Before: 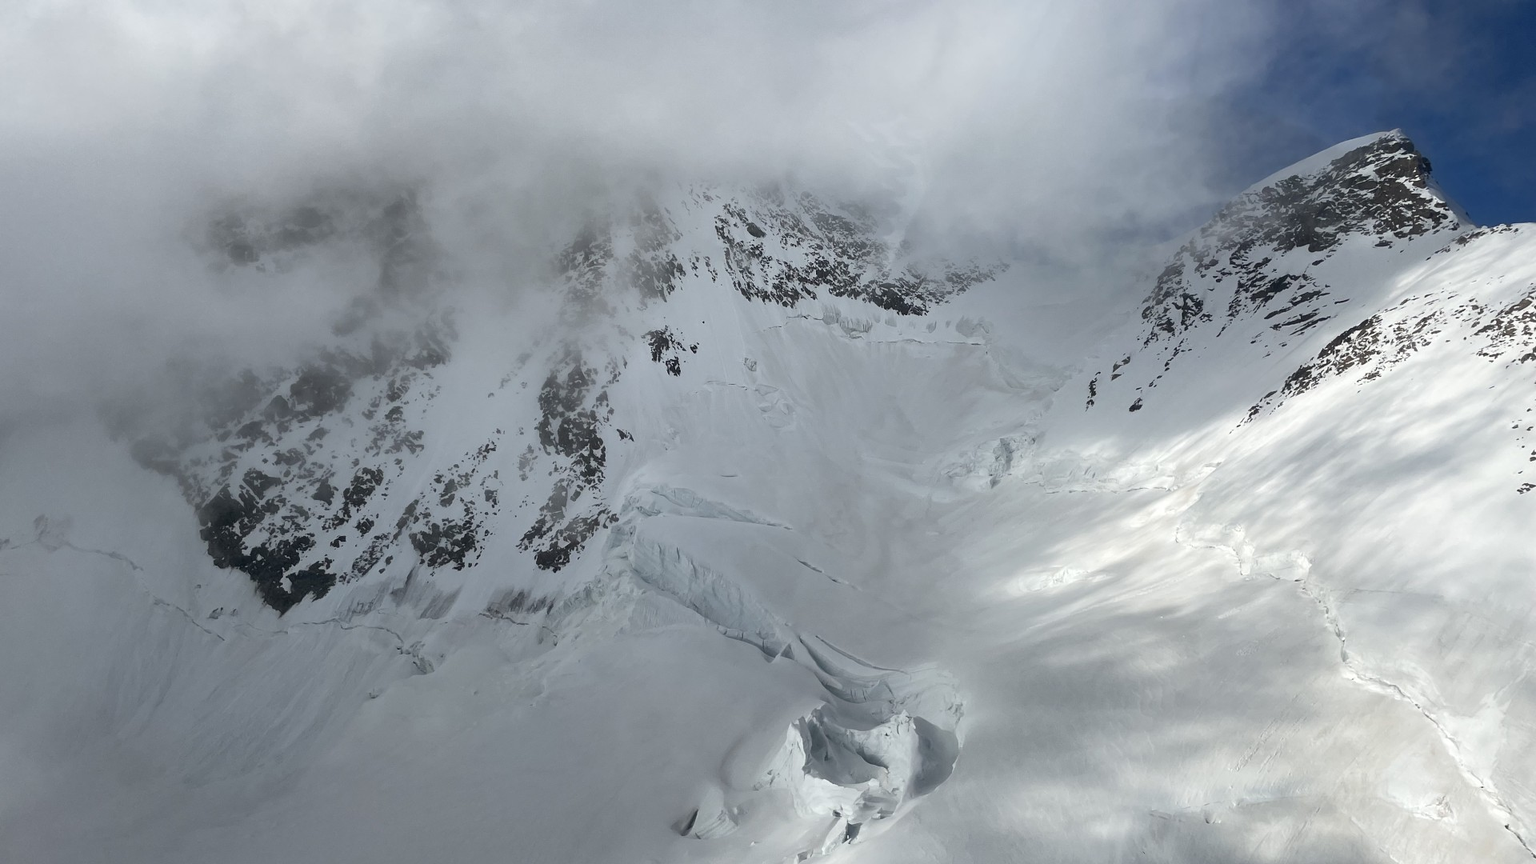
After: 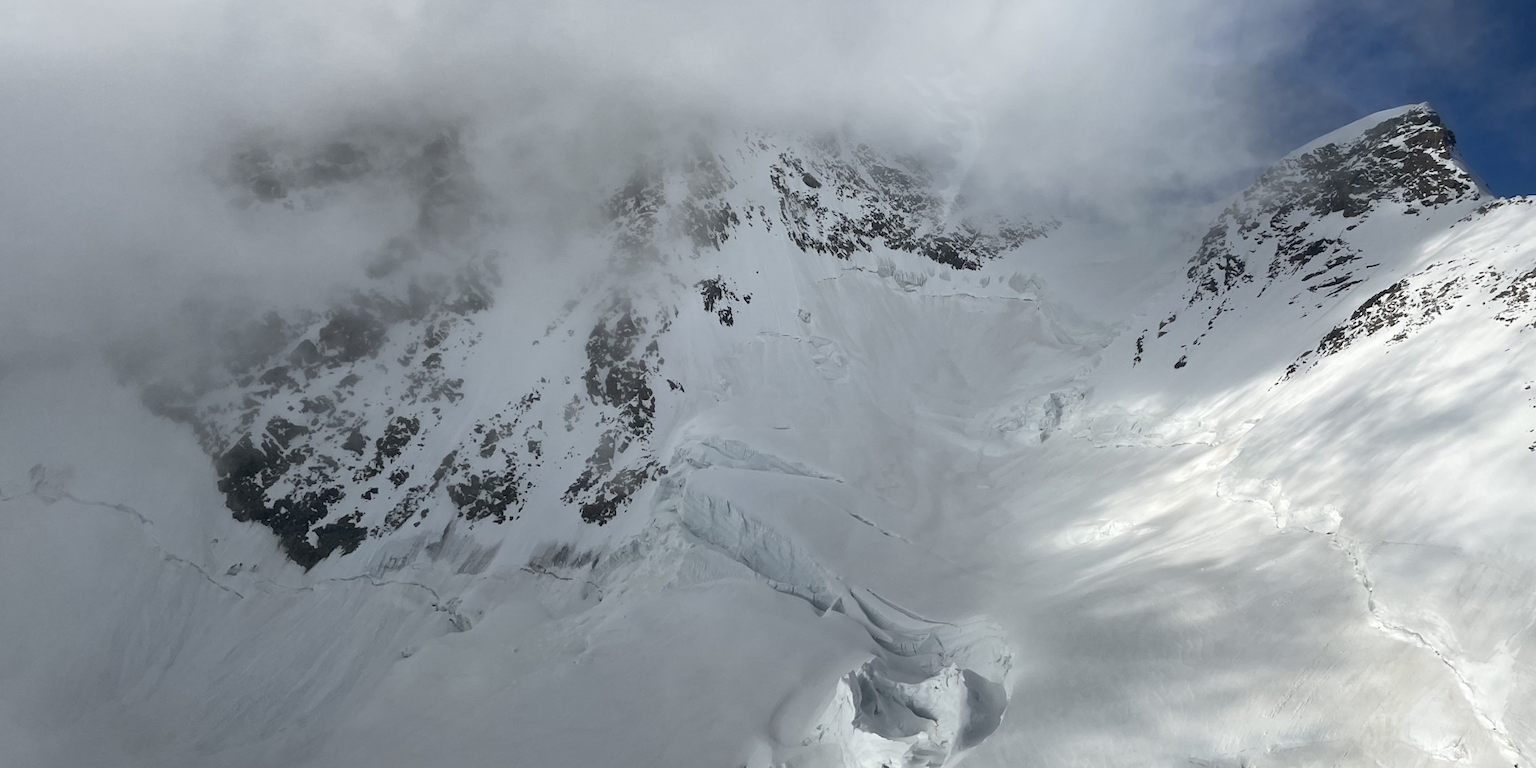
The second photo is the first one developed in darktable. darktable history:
crop and rotate: top 2.479%, bottom 3.018%
rotate and perspective: rotation 0.679°, lens shift (horizontal) 0.136, crop left 0.009, crop right 0.991, crop top 0.078, crop bottom 0.95
